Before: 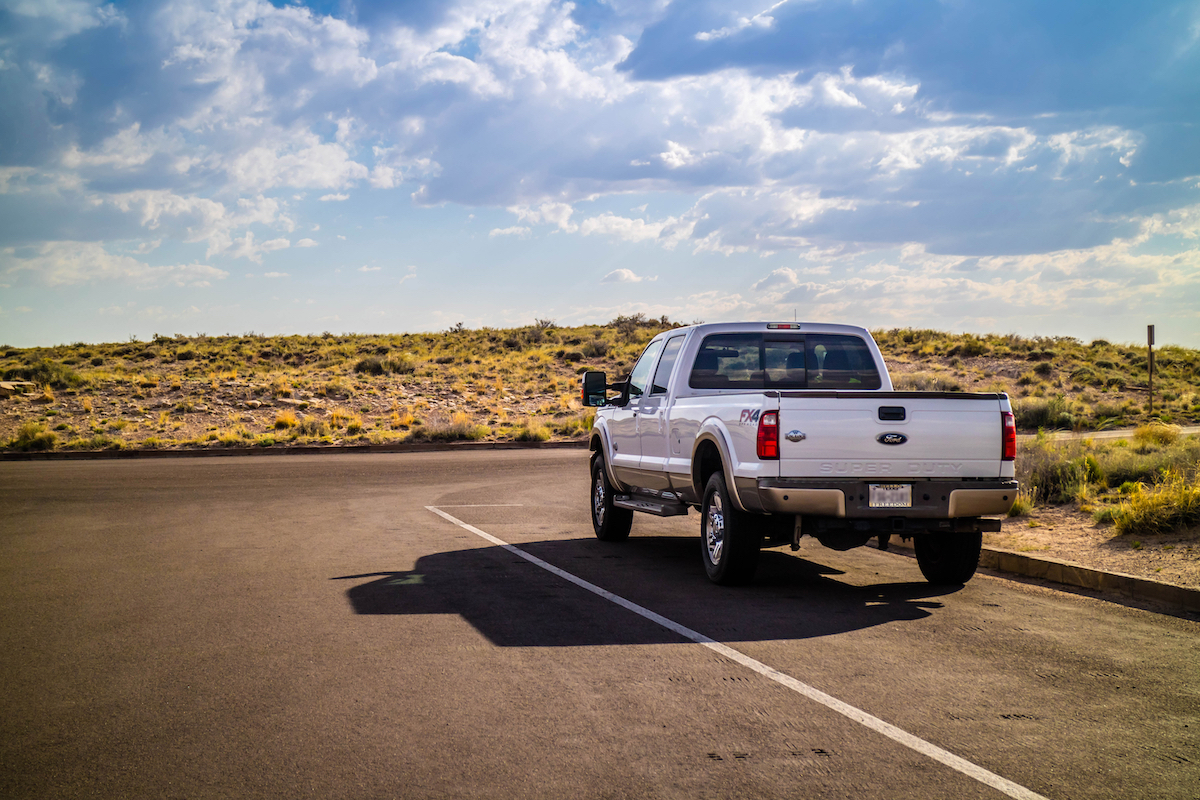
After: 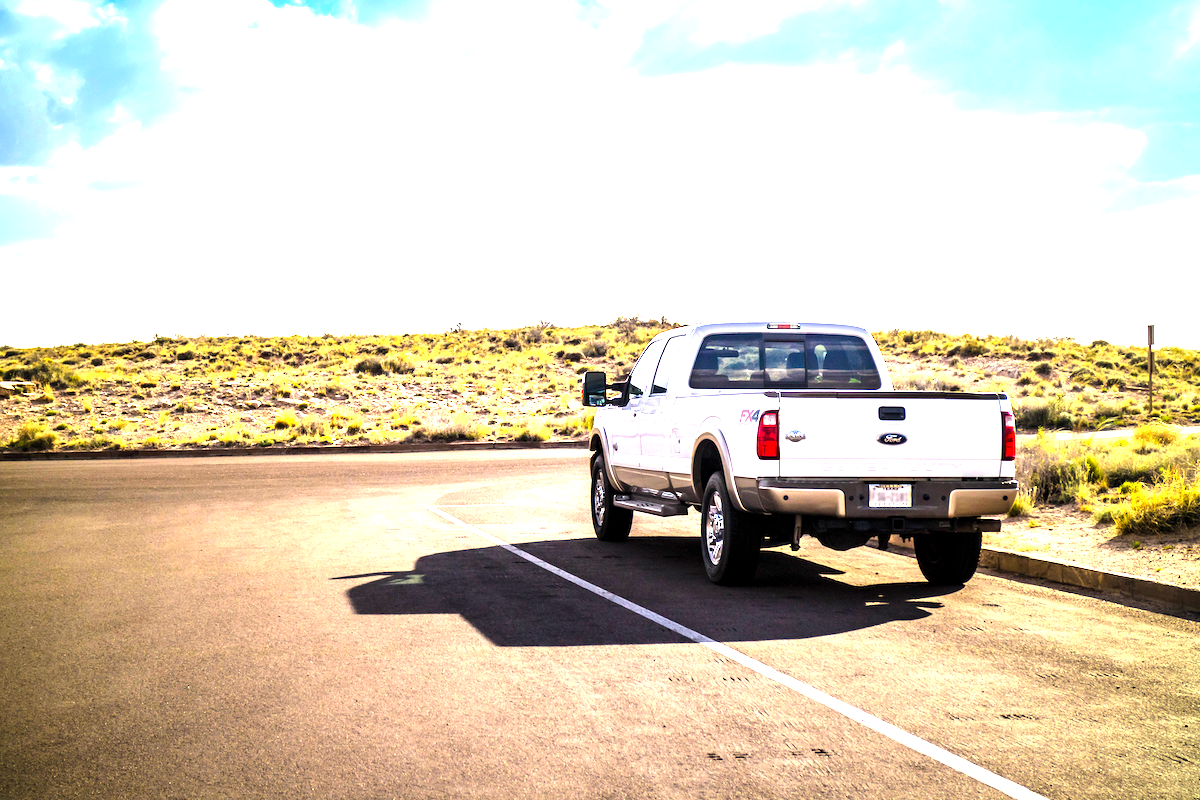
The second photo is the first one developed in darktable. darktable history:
exposure: black level correction 0.001, exposure 1.719 EV, compensate exposure bias true, compensate highlight preservation false
tone equalizer: -8 EV -0.417 EV, -7 EV -0.389 EV, -6 EV -0.333 EV, -5 EV -0.222 EV, -3 EV 0.222 EV, -2 EV 0.333 EV, -1 EV 0.389 EV, +0 EV 0.417 EV, edges refinement/feathering 500, mask exposure compensation -1.57 EV, preserve details no
